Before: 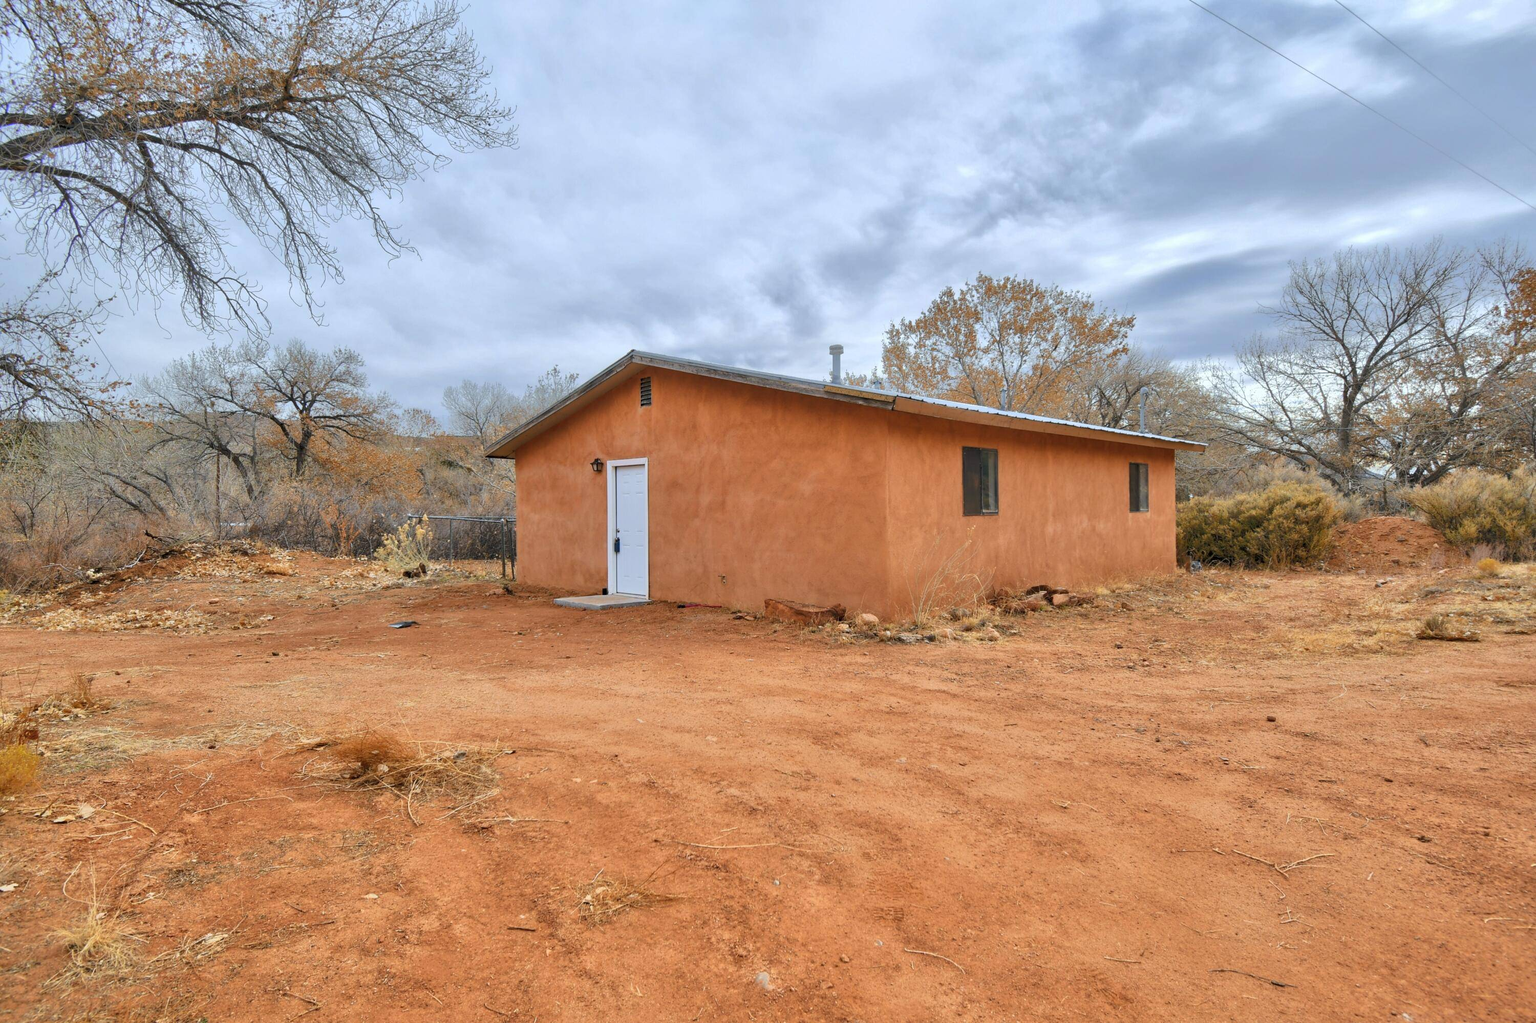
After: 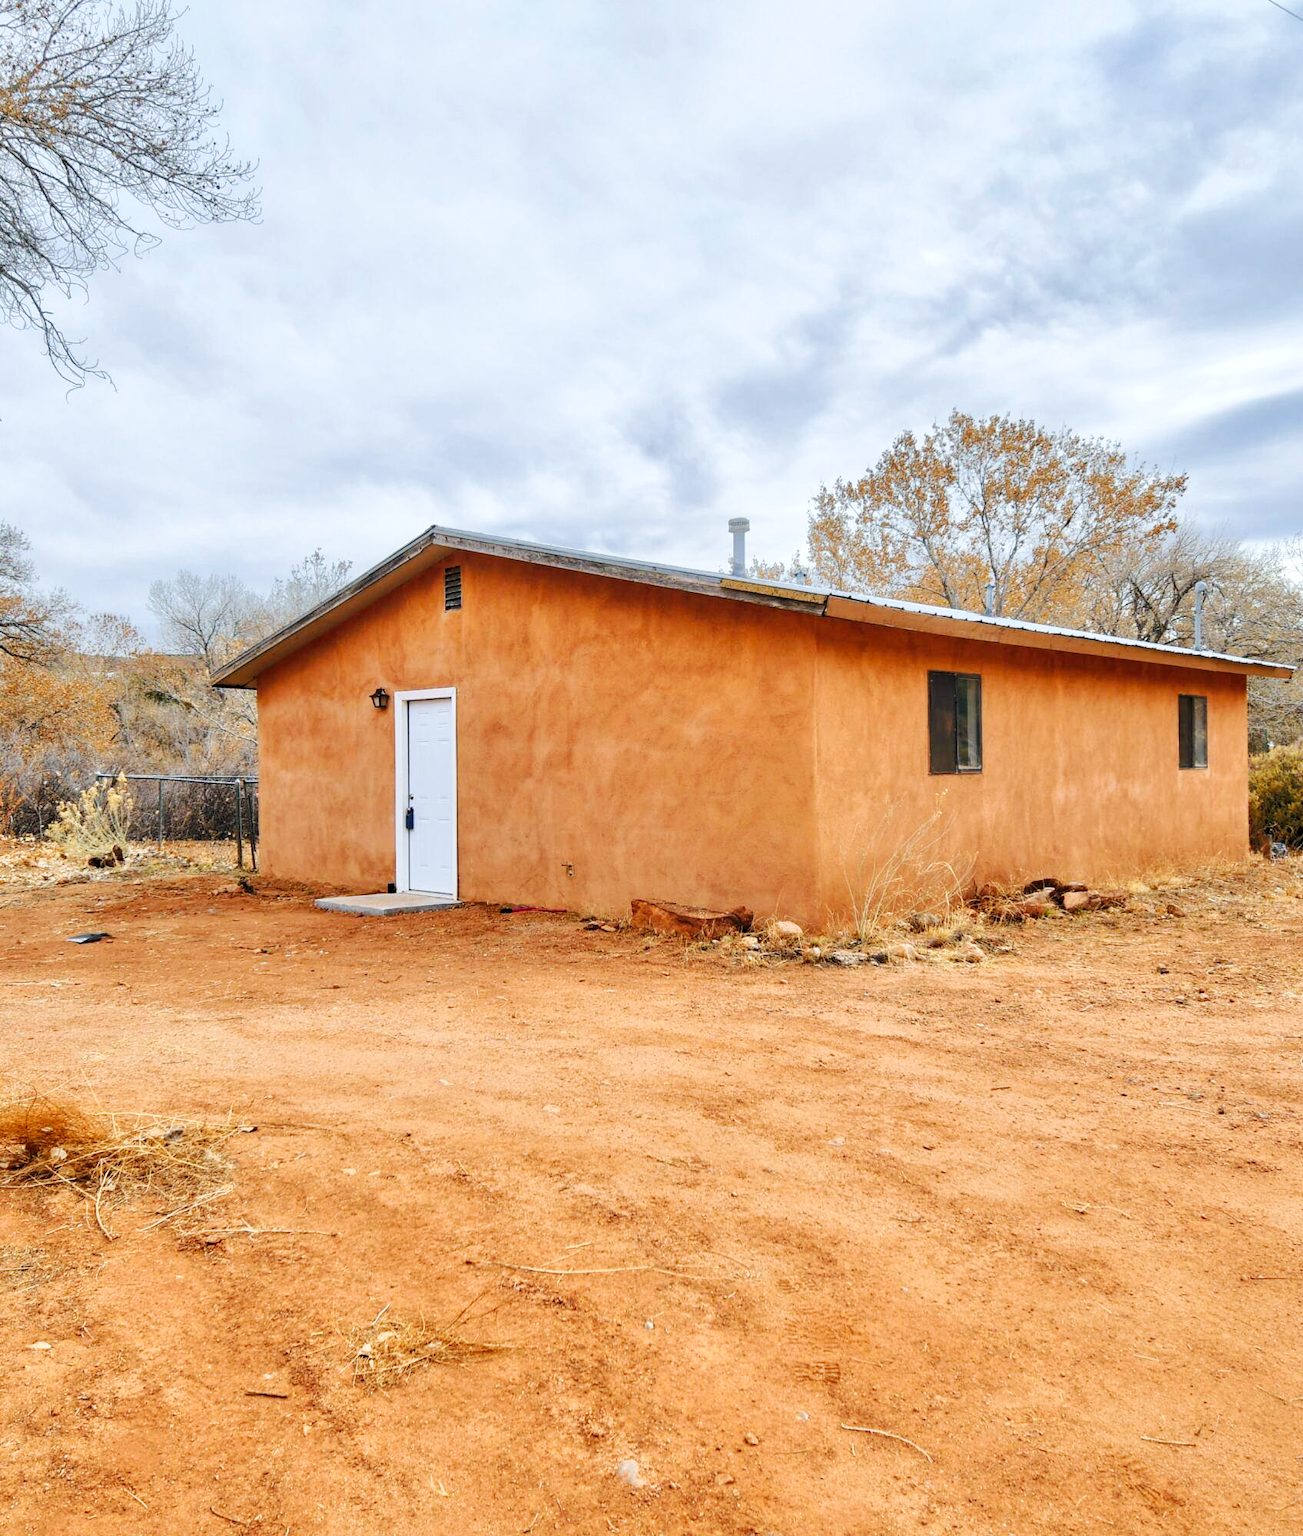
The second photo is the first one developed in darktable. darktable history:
local contrast: highlights 104%, shadows 99%, detail 119%, midtone range 0.2
base curve: curves: ch0 [(0, 0) (0.032, 0.025) (0.121, 0.166) (0.206, 0.329) (0.605, 0.79) (1, 1)], preserve colors none
crop and rotate: left 22.409%, right 20.991%
